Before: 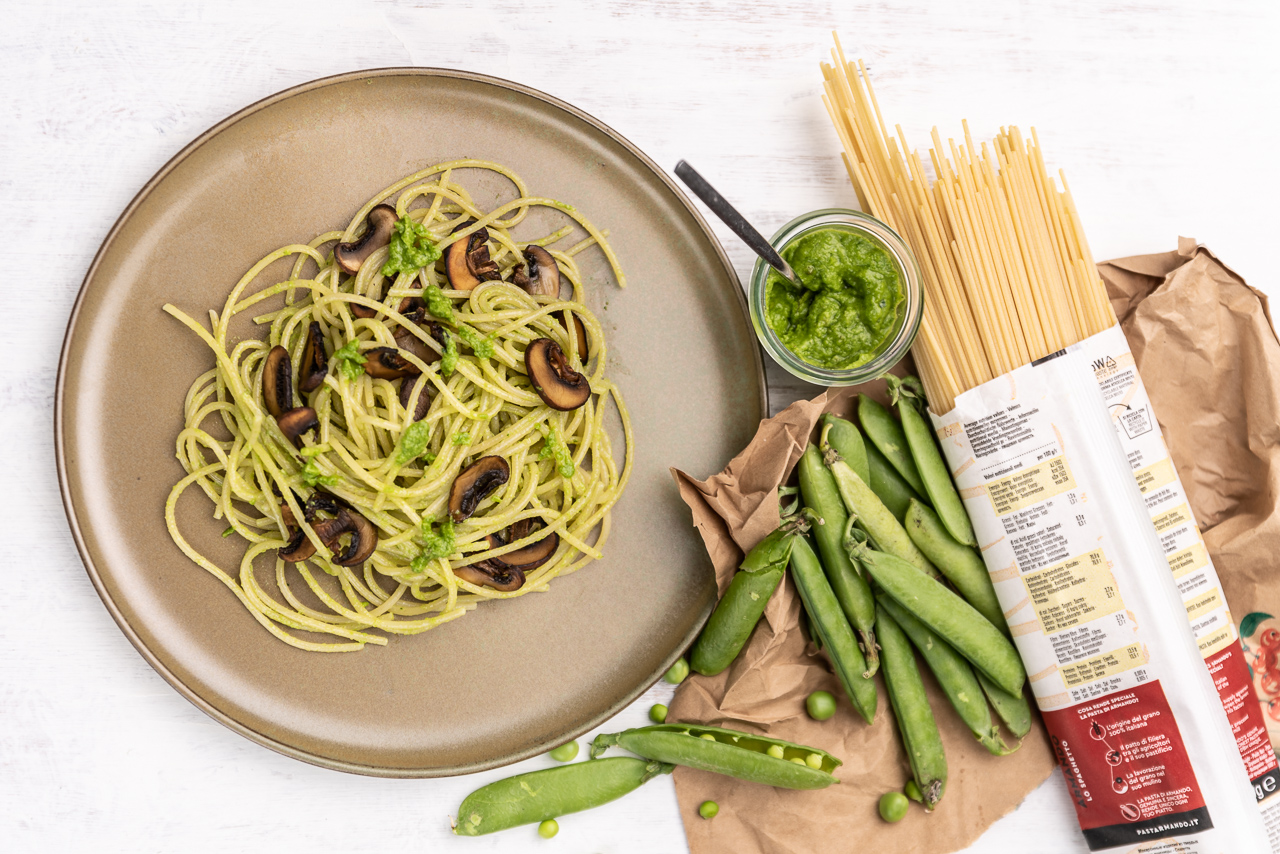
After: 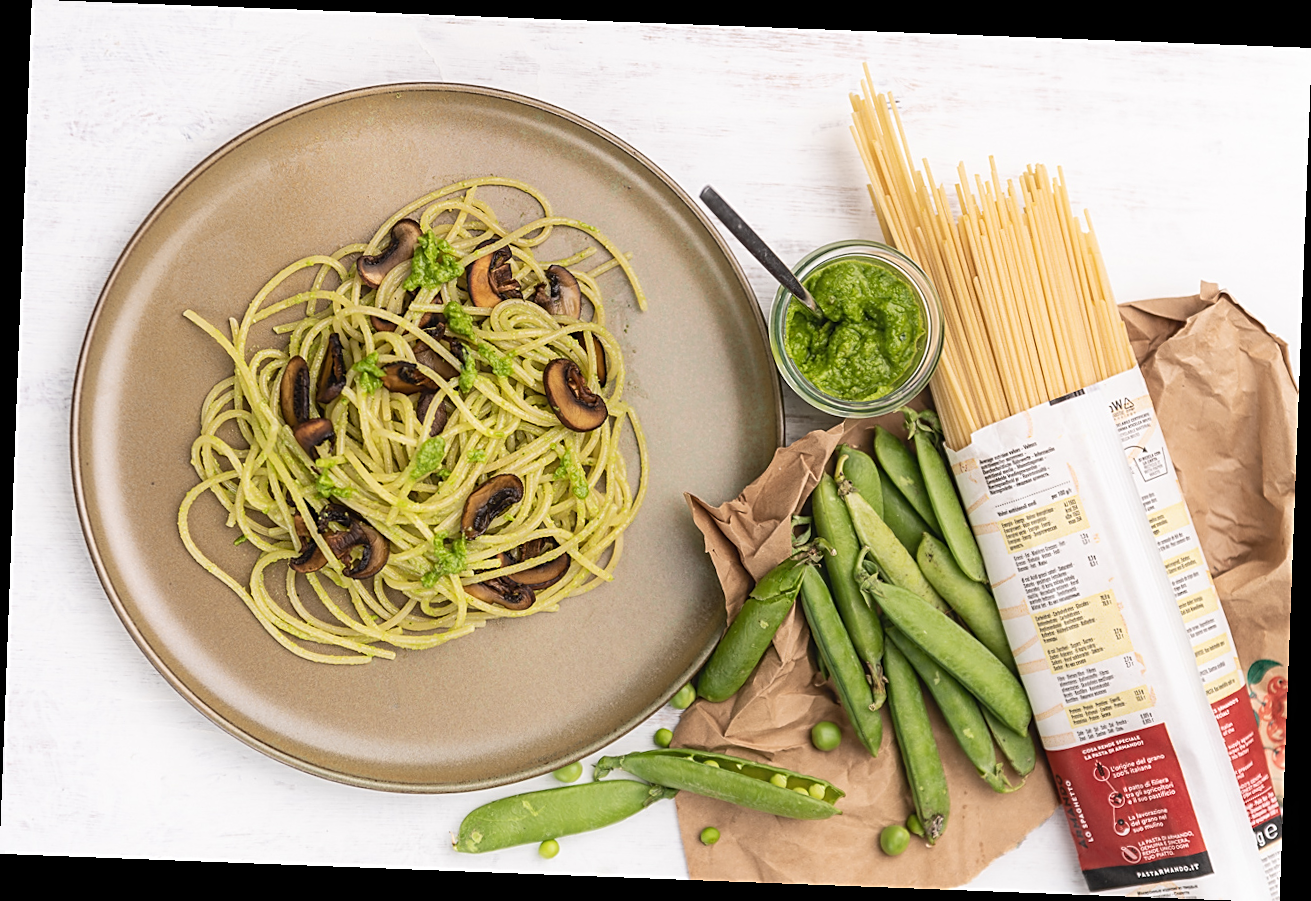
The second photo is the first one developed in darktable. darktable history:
contrast equalizer: y [[0.5, 0.488, 0.462, 0.461, 0.491, 0.5], [0.5 ×6], [0.5 ×6], [0 ×6], [0 ×6]]
rotate and perspective: rotation 2.17°, automatic cropping off
sharpen: on, module defaults
